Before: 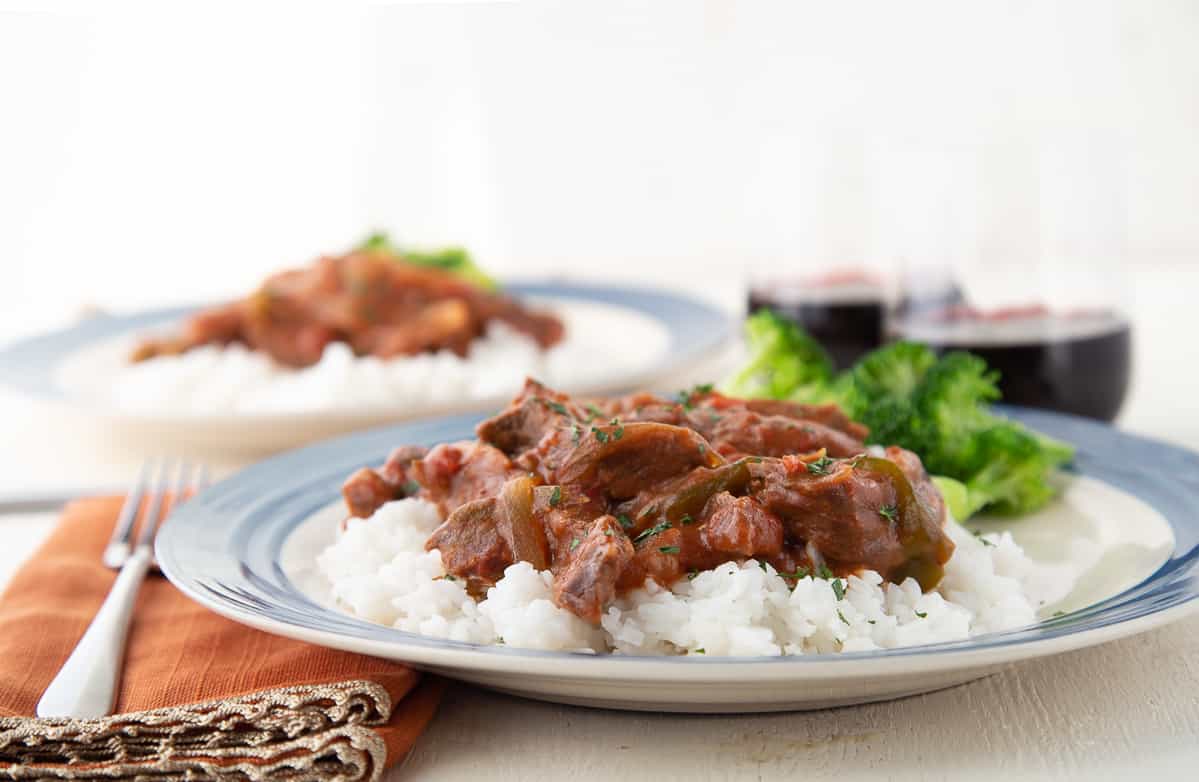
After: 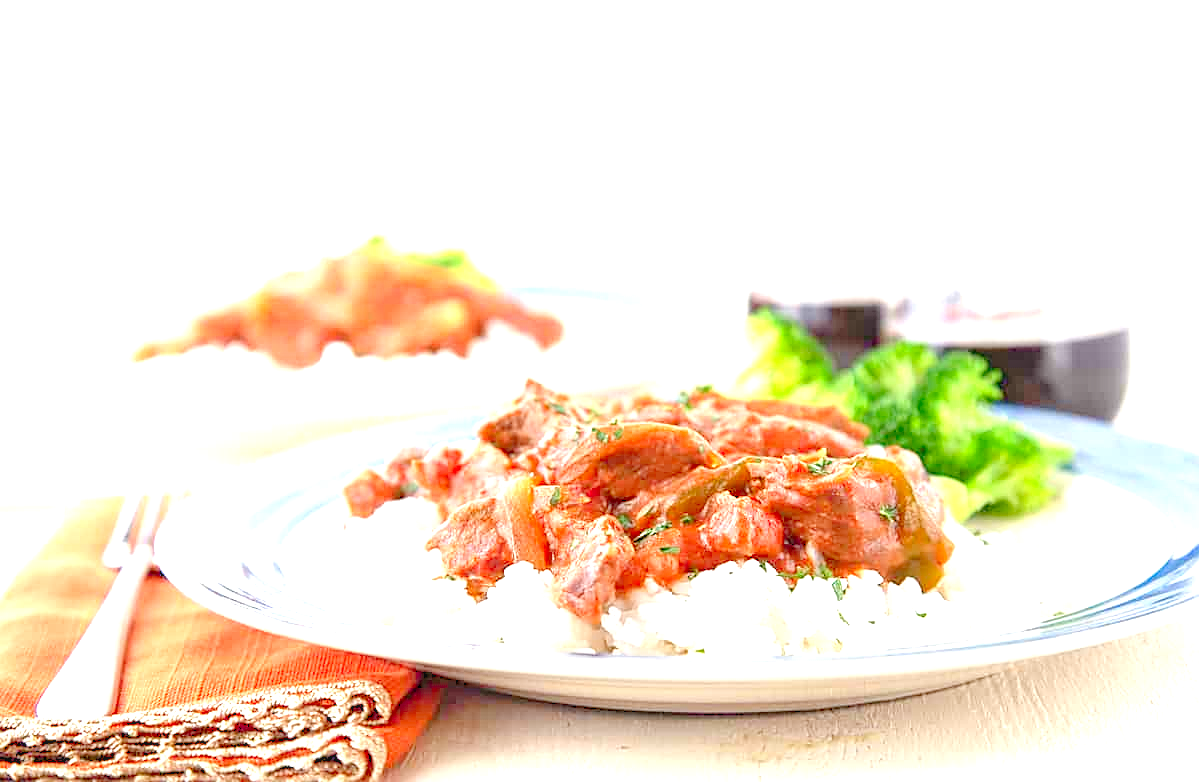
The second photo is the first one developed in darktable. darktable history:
levels: levels [0.008, 0.318, 0.836]
local contrast: on, module defaults
color correction: highlights a* -0.286, highlights b* -0.076
sharpen: on, module defaults
exposure: exposure 0.803 EV, compensate exposure bias true, compensate highlight preservation false
